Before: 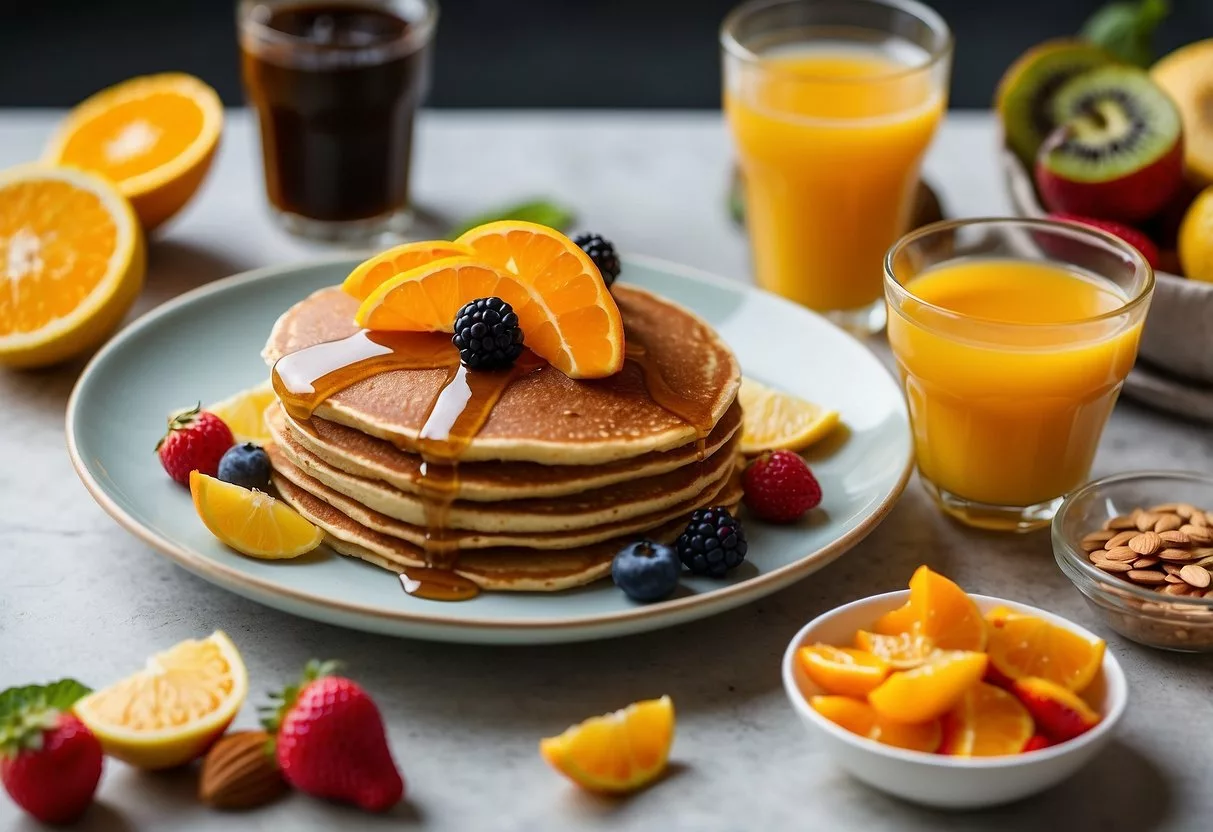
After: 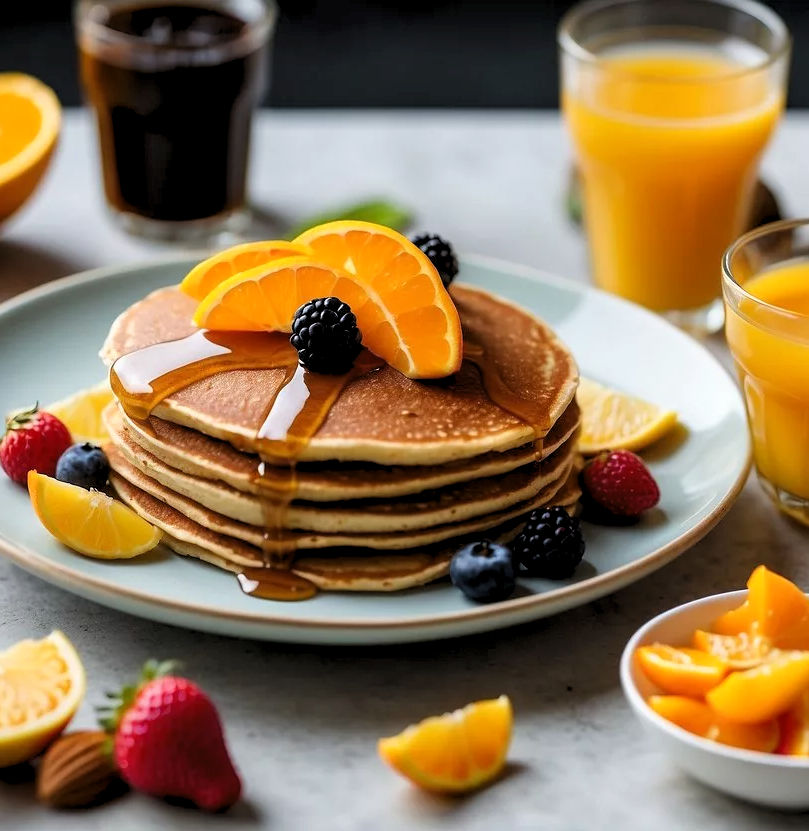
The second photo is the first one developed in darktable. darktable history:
levels: levels [0.073, 0.497, 0.972]
crop and rotate: left 13.378%, right 19.913%
